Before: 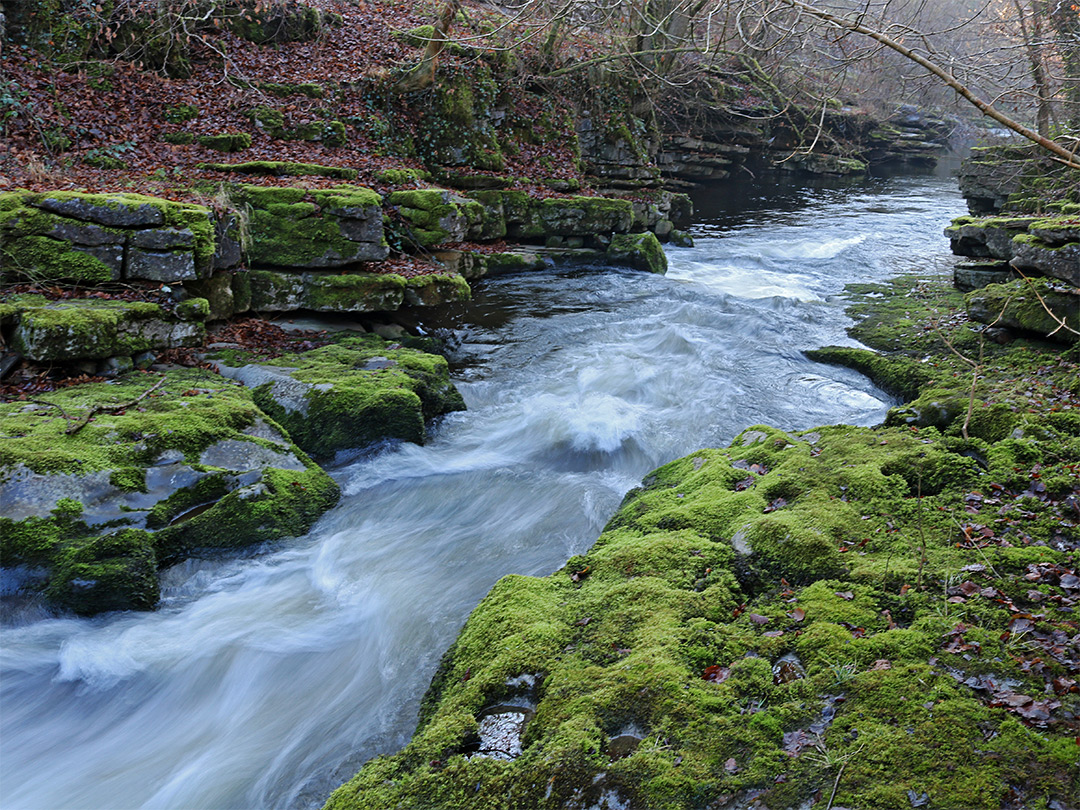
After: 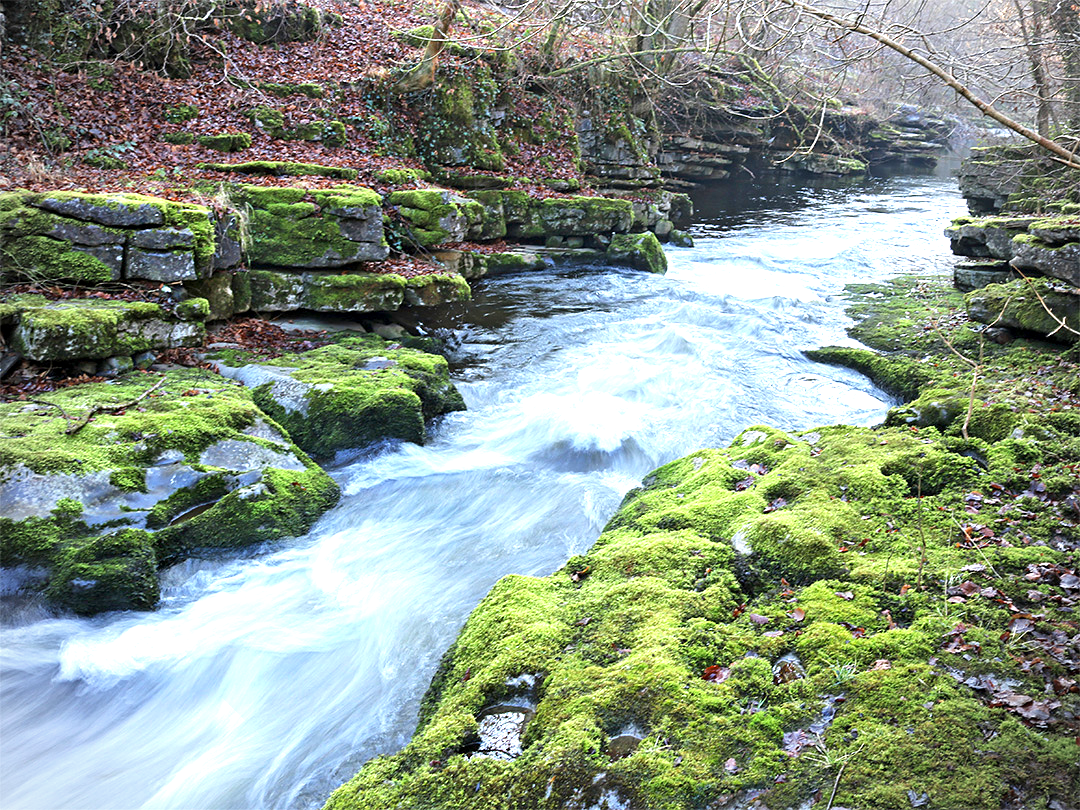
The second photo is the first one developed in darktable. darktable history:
vignetting: unbound false
exposure: black level correction 0.001, exposure 1.398 EV, compensate exposure bias true, compensate highlight preservation false
